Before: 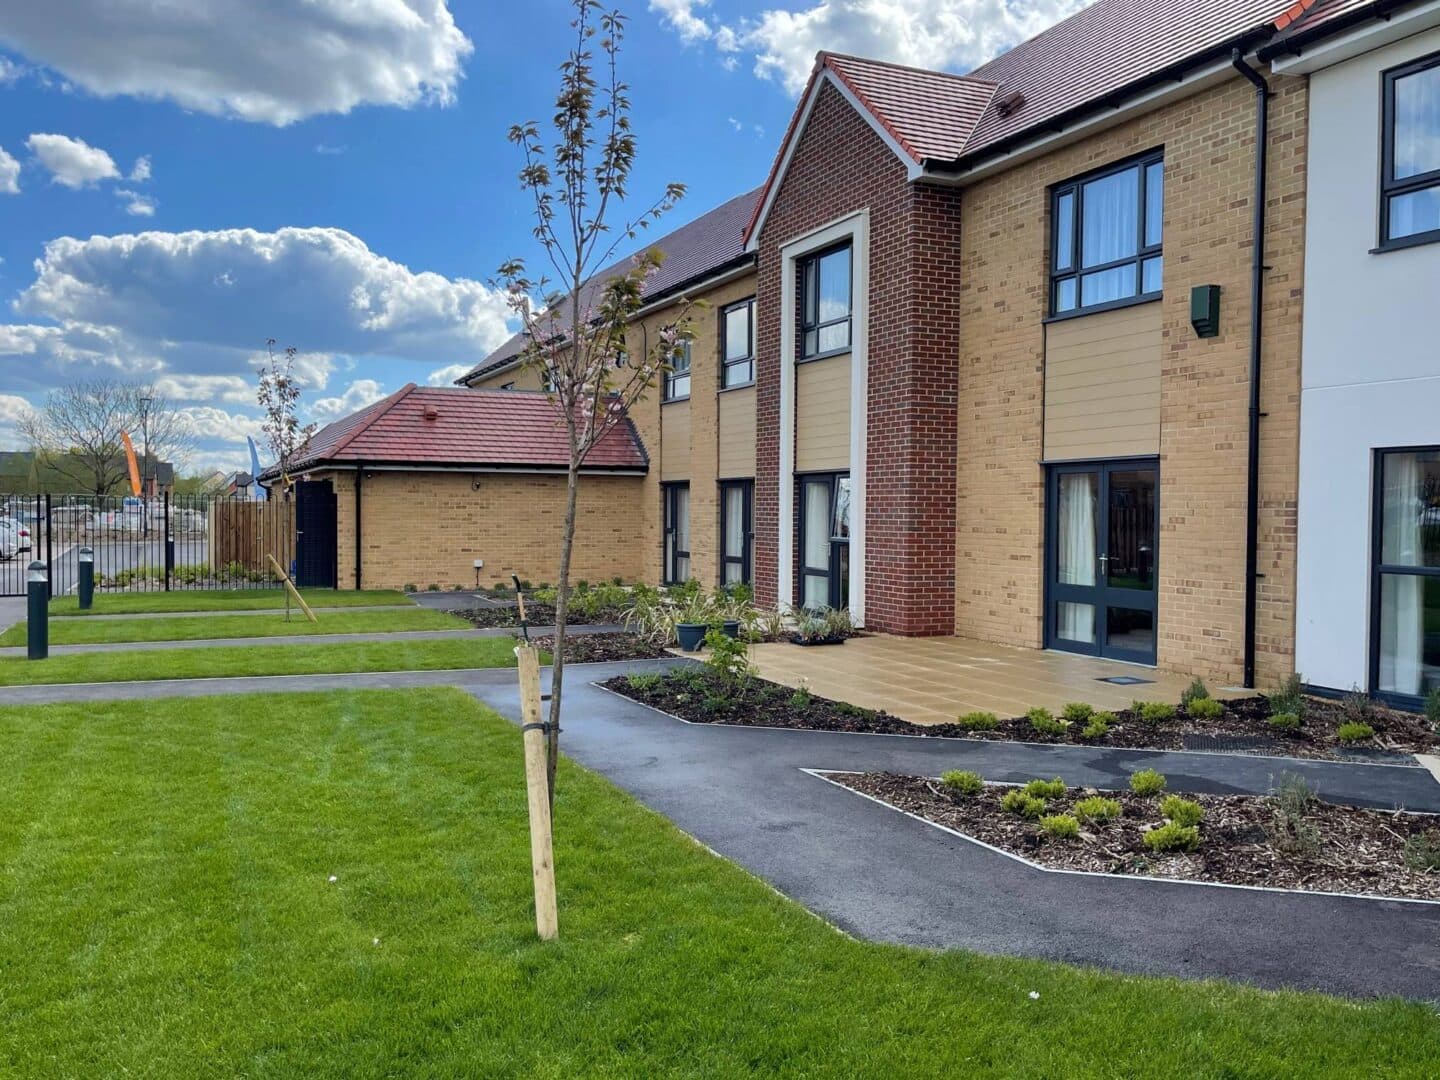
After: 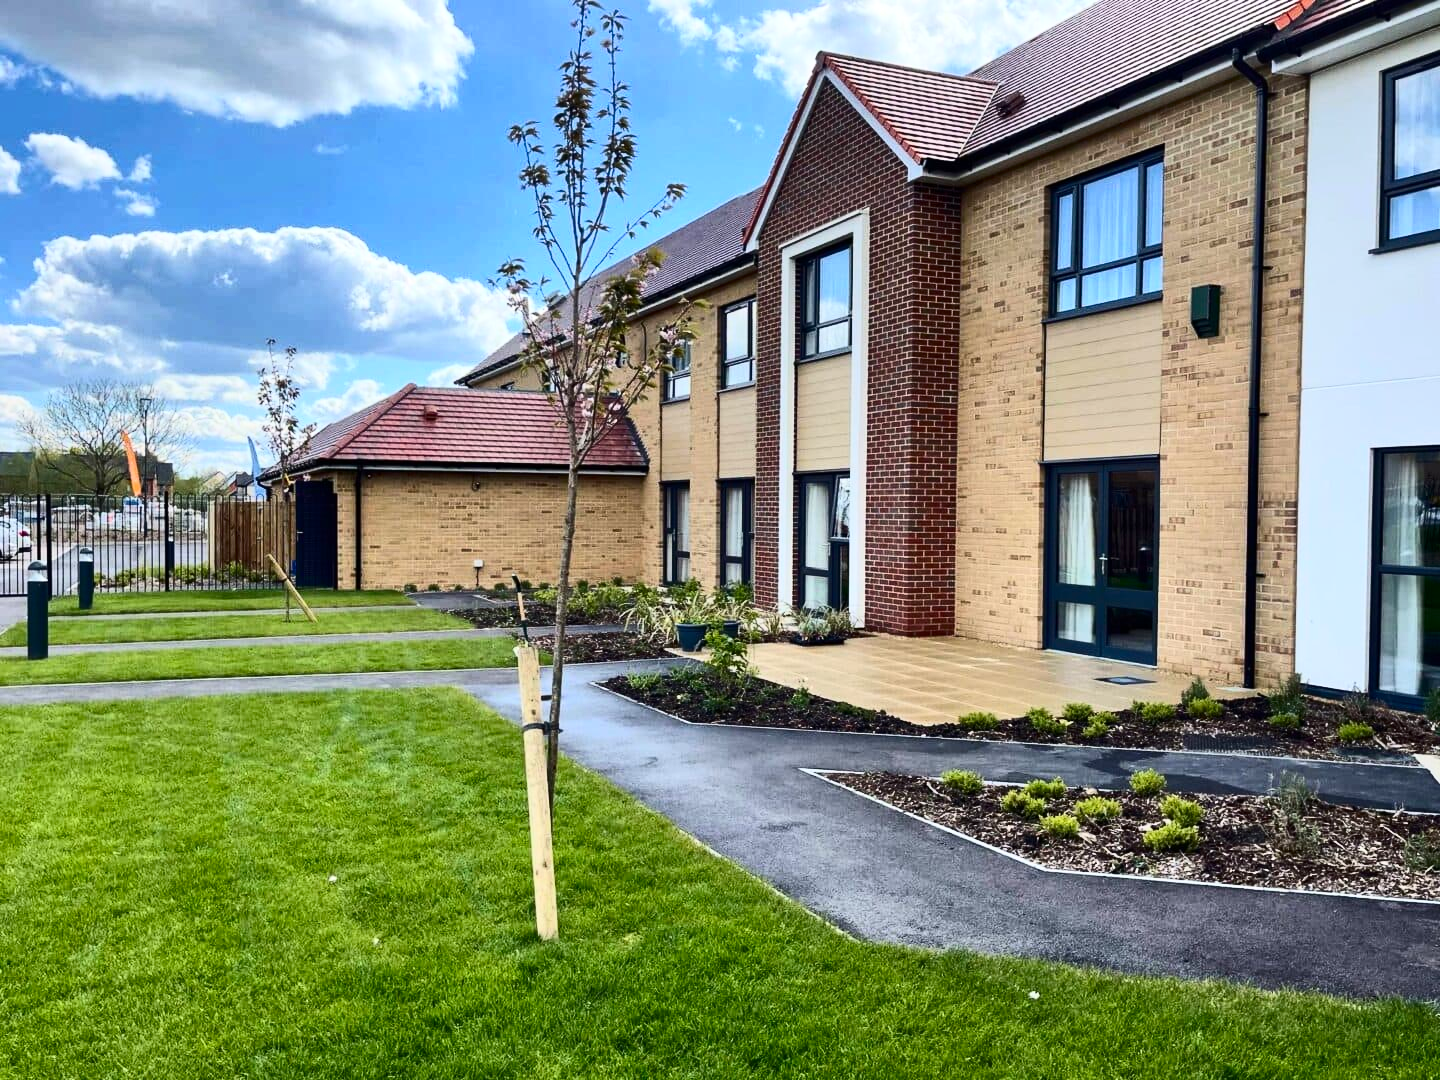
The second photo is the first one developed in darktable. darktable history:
contrast brightness saturation: contrast 0.412, brightness 0.109, saturation 0.211
